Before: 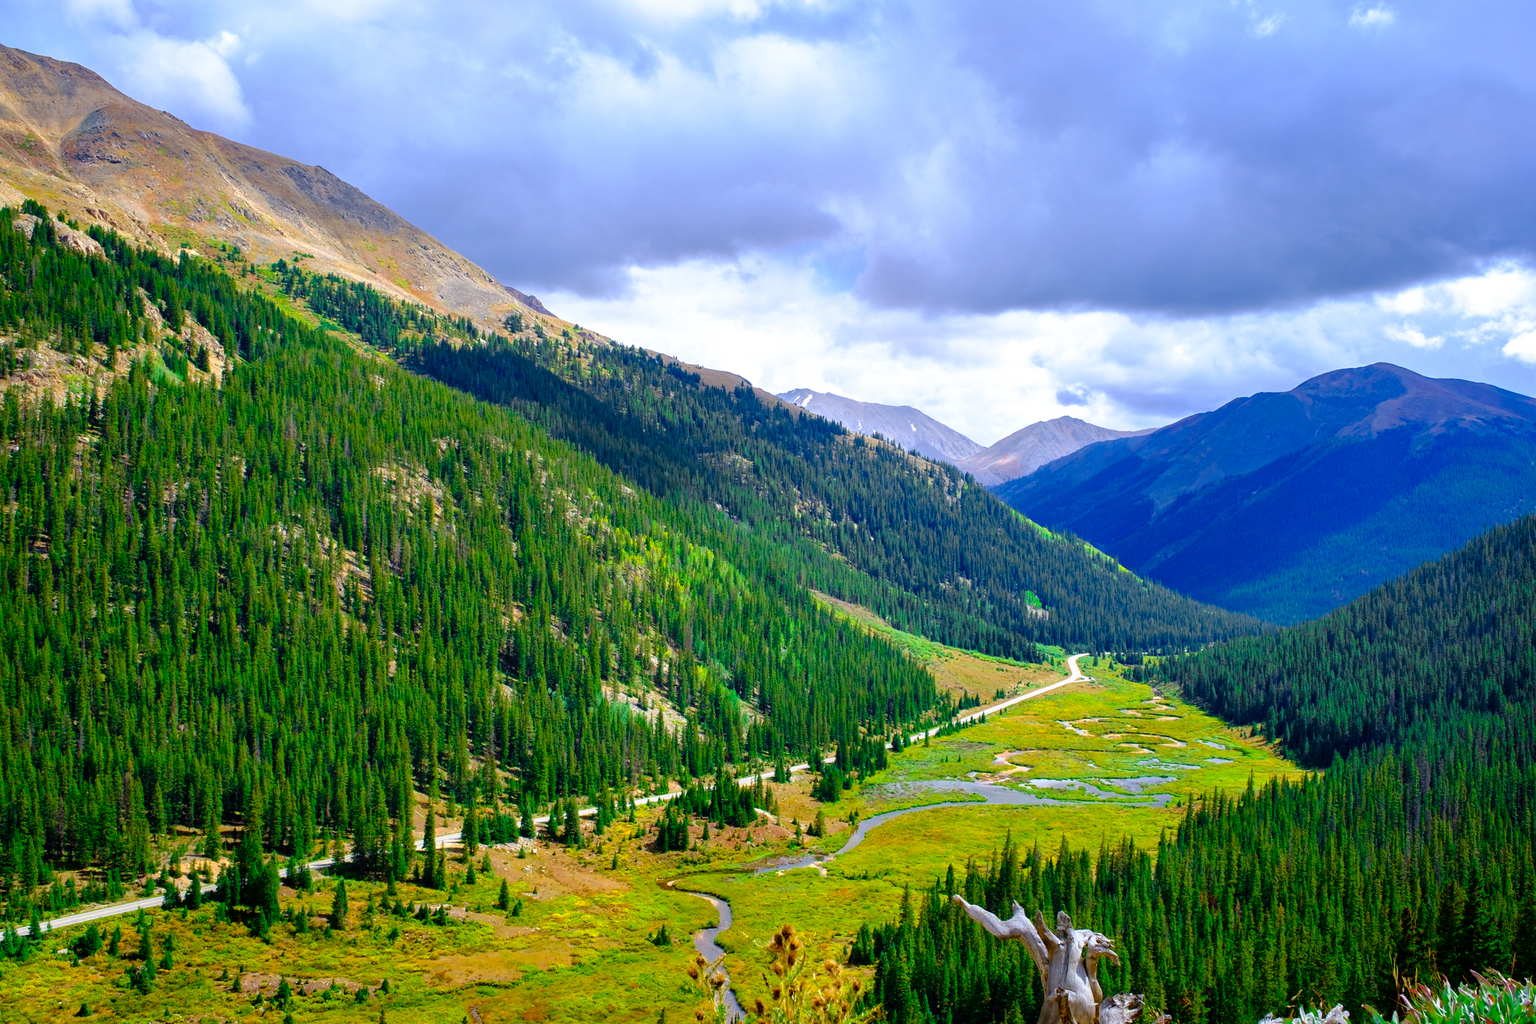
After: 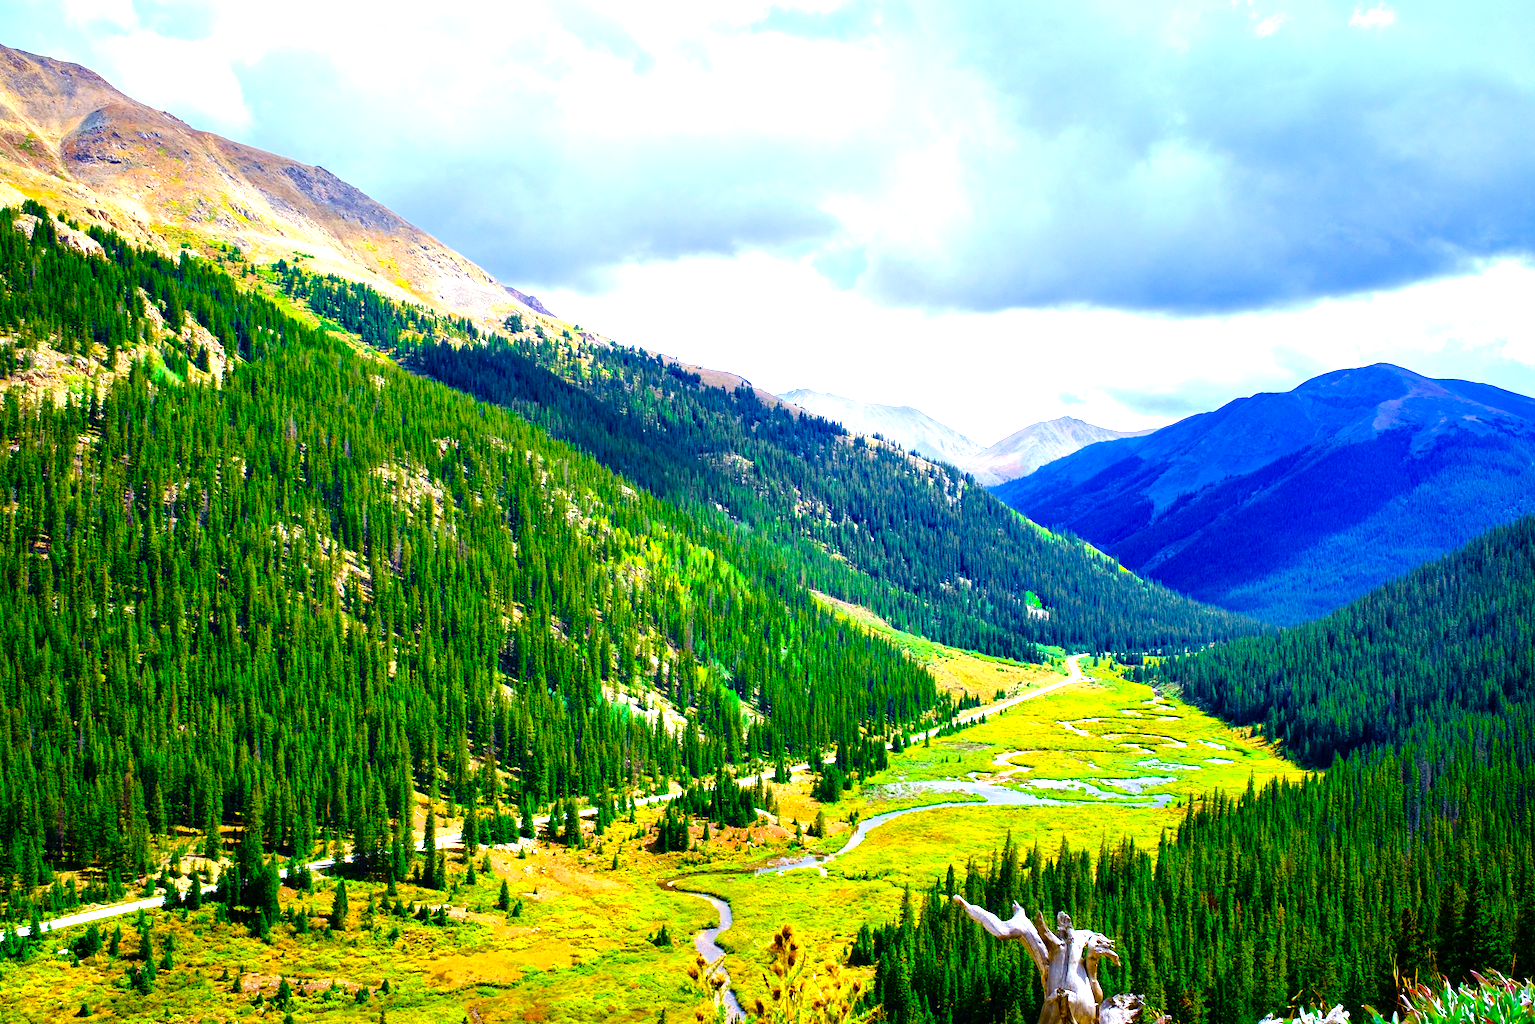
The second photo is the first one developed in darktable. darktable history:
color balance rgb: perceptual saturation grading › global saturation 20%, perceptual saturation grading › highlights -25.301%, perceptual saturation grading › shadows 50.438%, perceptual brilliance grading › global brilliance 14.966%, perceptual brilliance grading › shadows -34.873%, global vibrance 30.572%
exposure: black level correction 0, exposure 0.701 EV, compensate exposure bias true, compensate highlight preservation false
